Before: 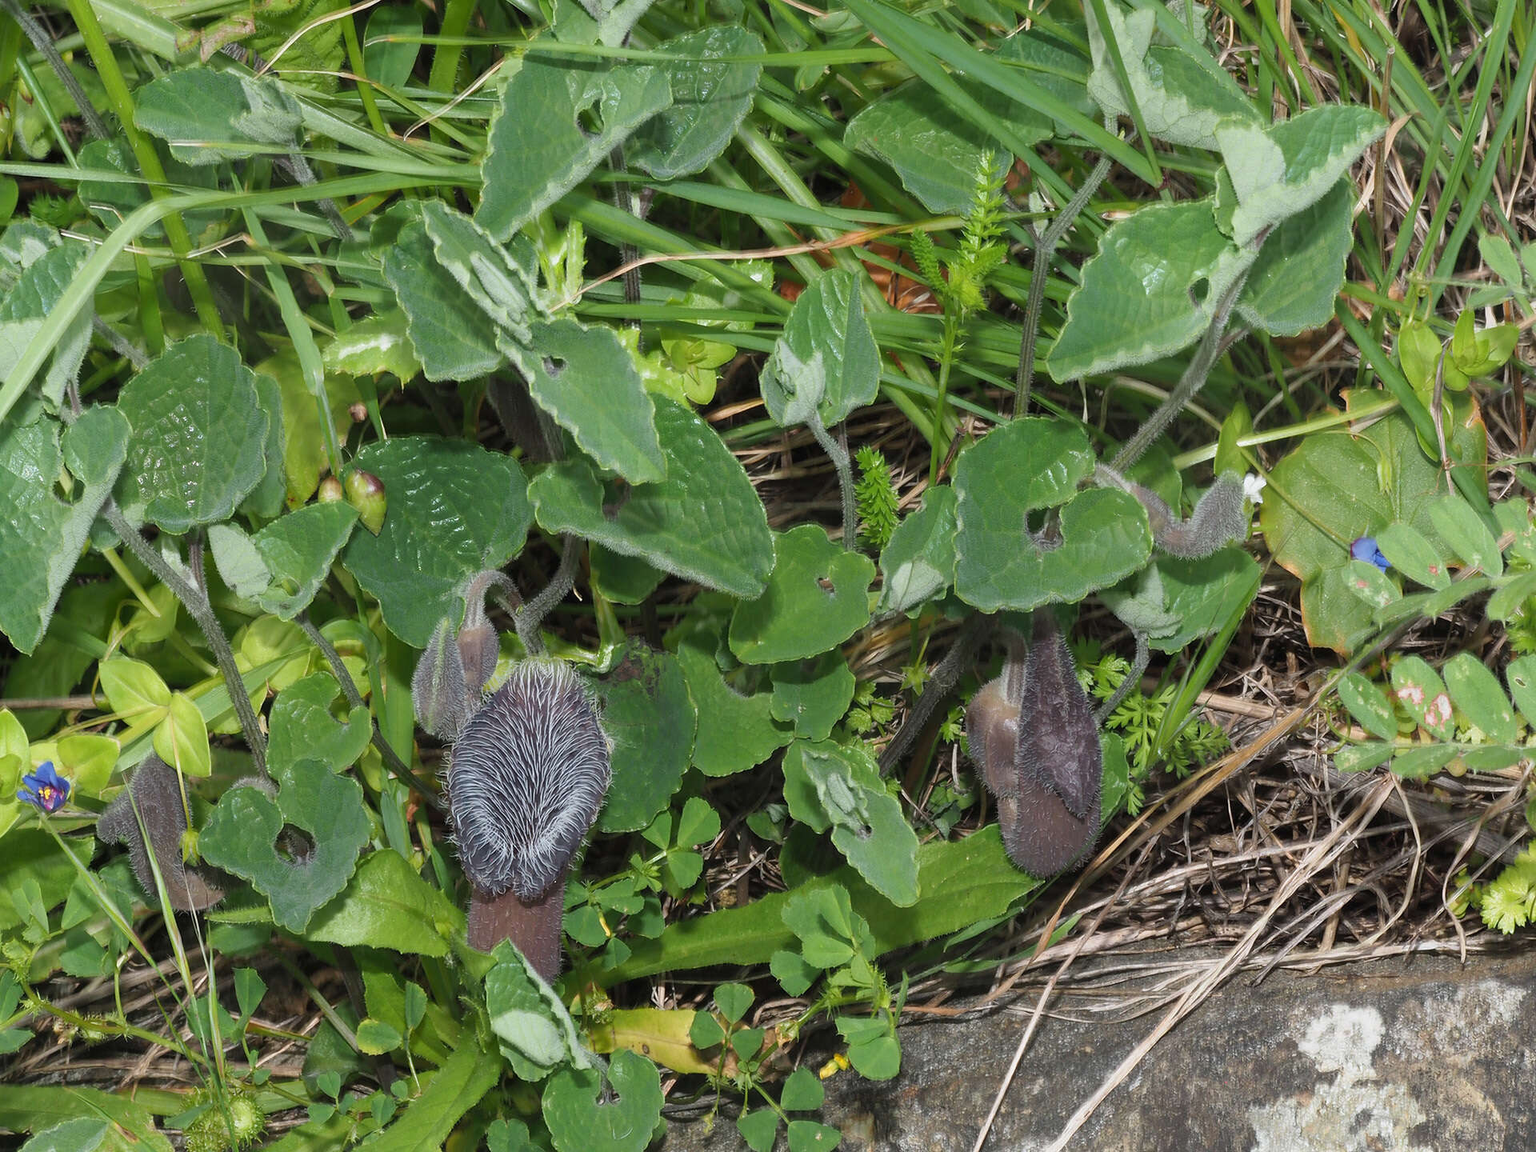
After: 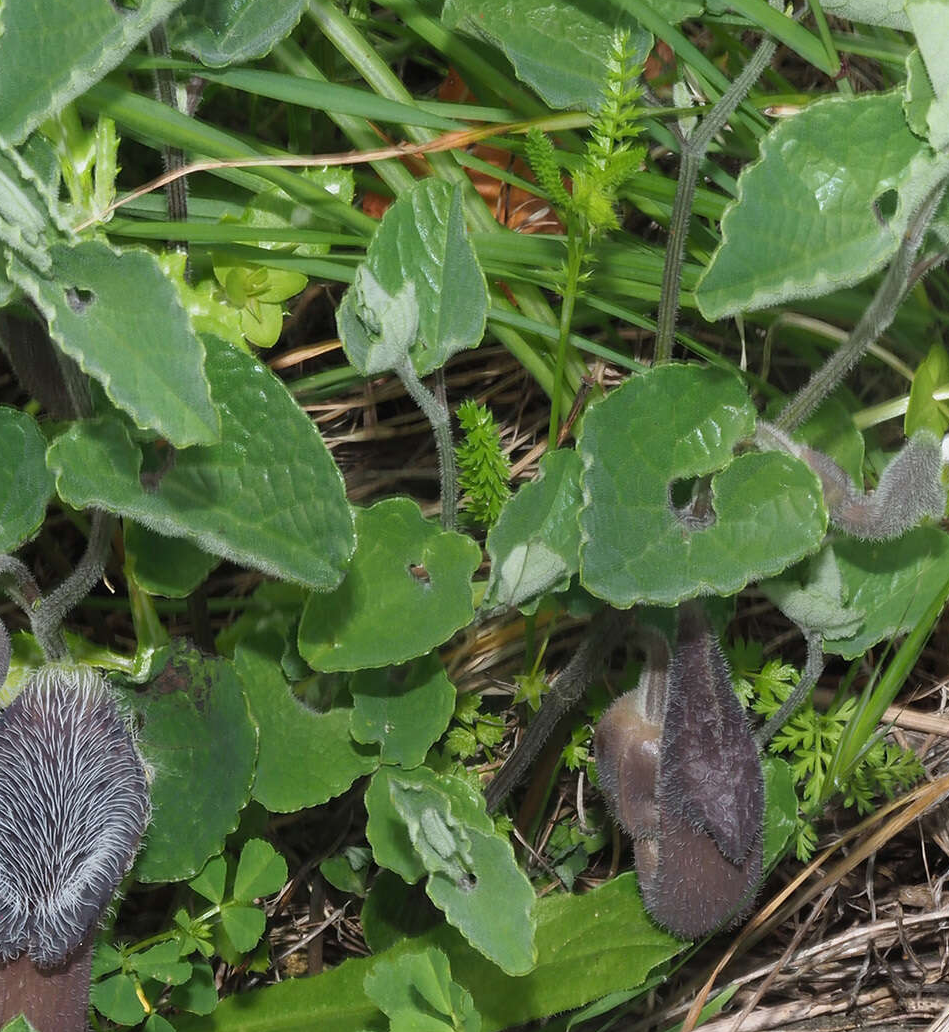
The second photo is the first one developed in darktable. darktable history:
shadows and highlights: shadows -40.96, highlights 63.25, soften with gaussian
crop: left 31.942%, top 10.995%, right 18.604%, bottom 17.322%
